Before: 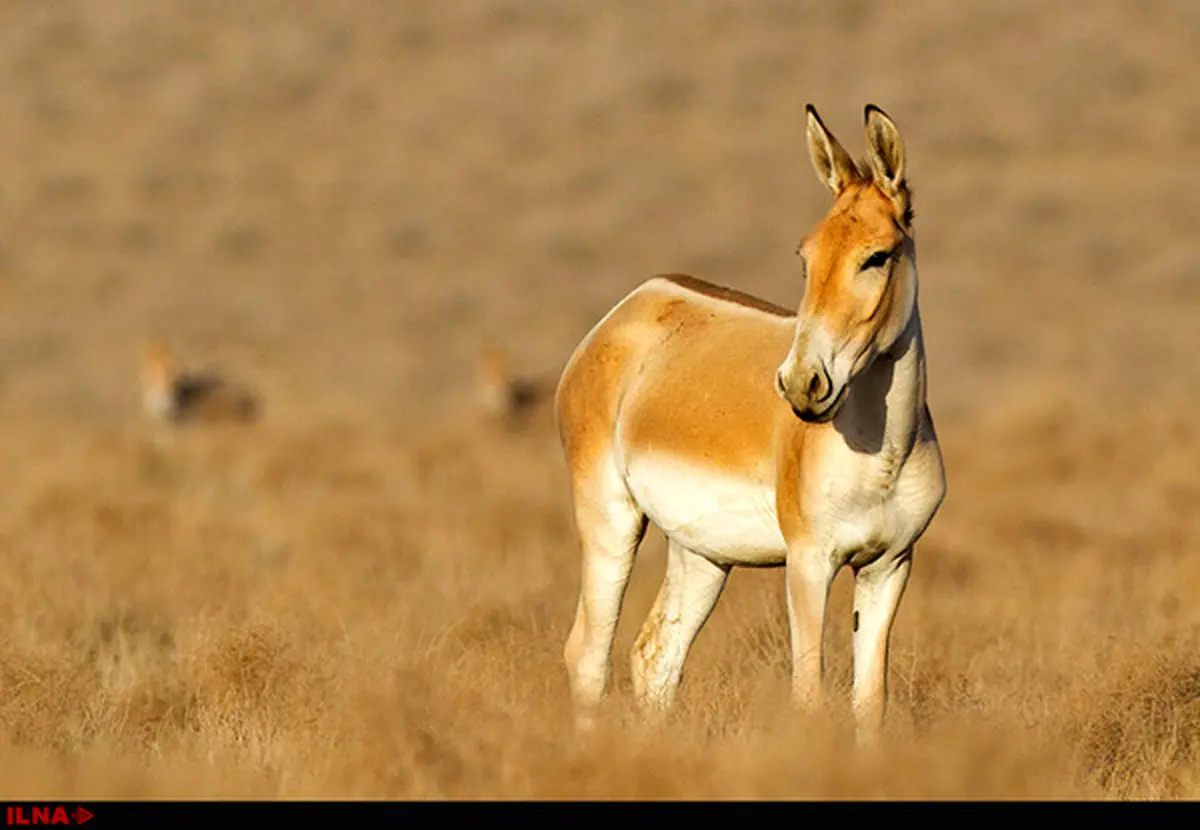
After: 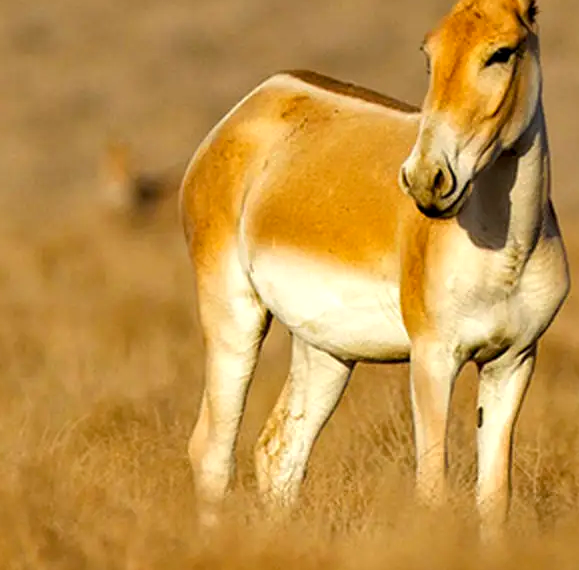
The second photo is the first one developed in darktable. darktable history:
color balance rgb: perceptual saturation grading › global saturation 10%, global vibrance 10%
crop: left 31.379%, top 24.658%, right 20.326%, bottom 6.628%
local contrast: highlights 100%, shadows 100%, detail 120%, midtone range 0.2
